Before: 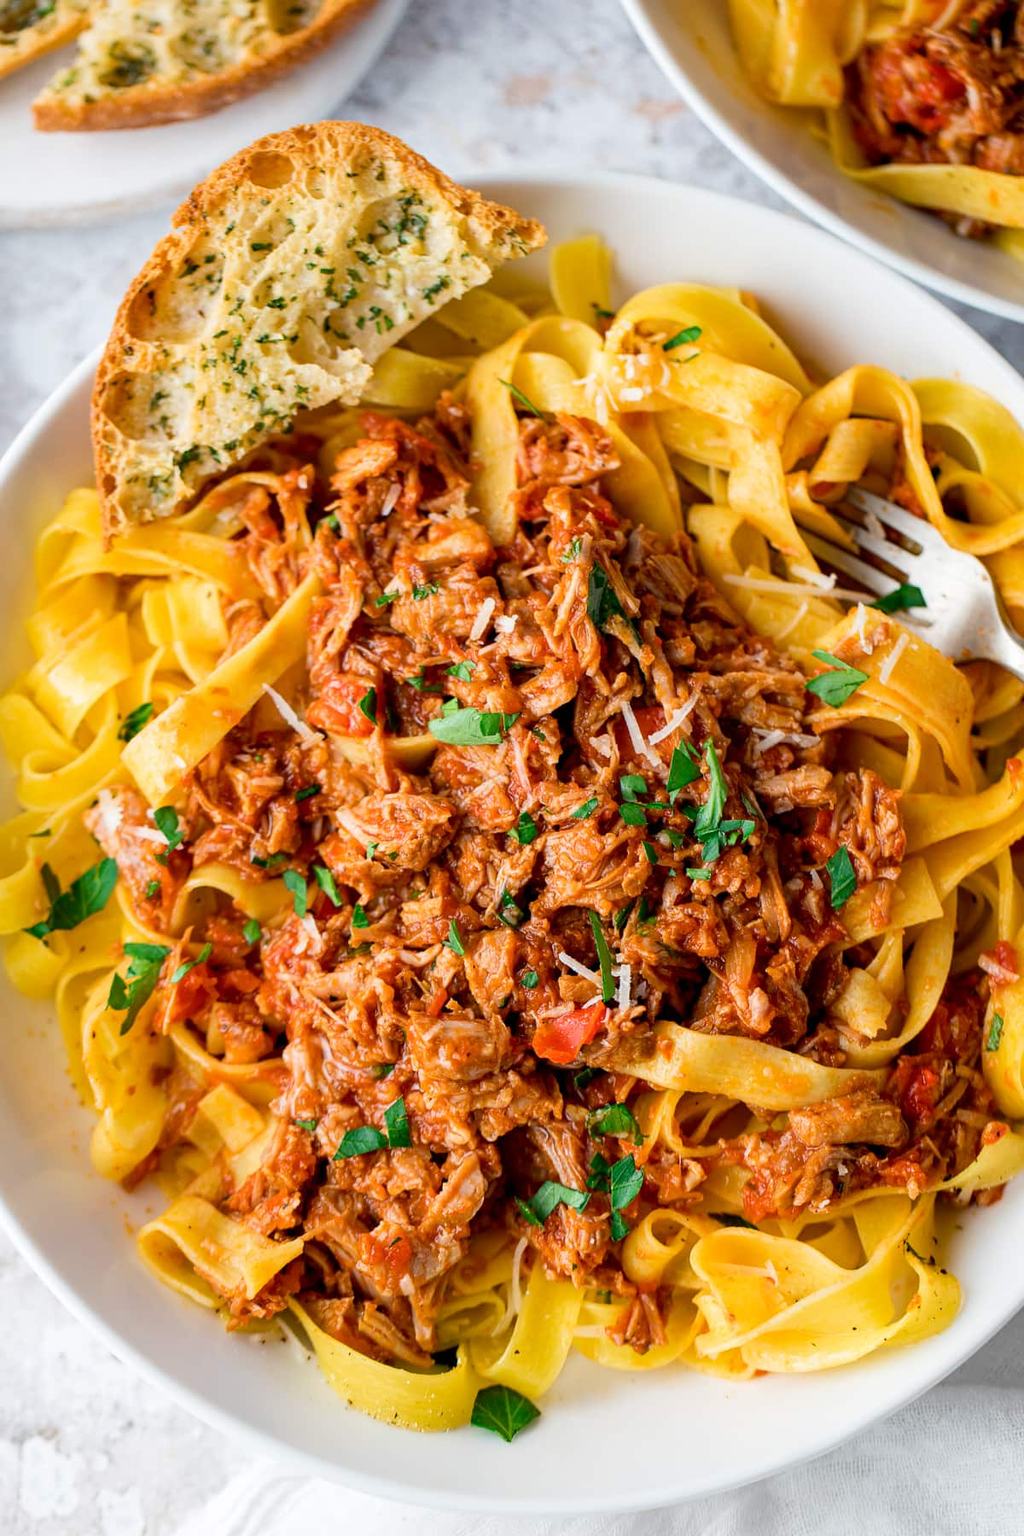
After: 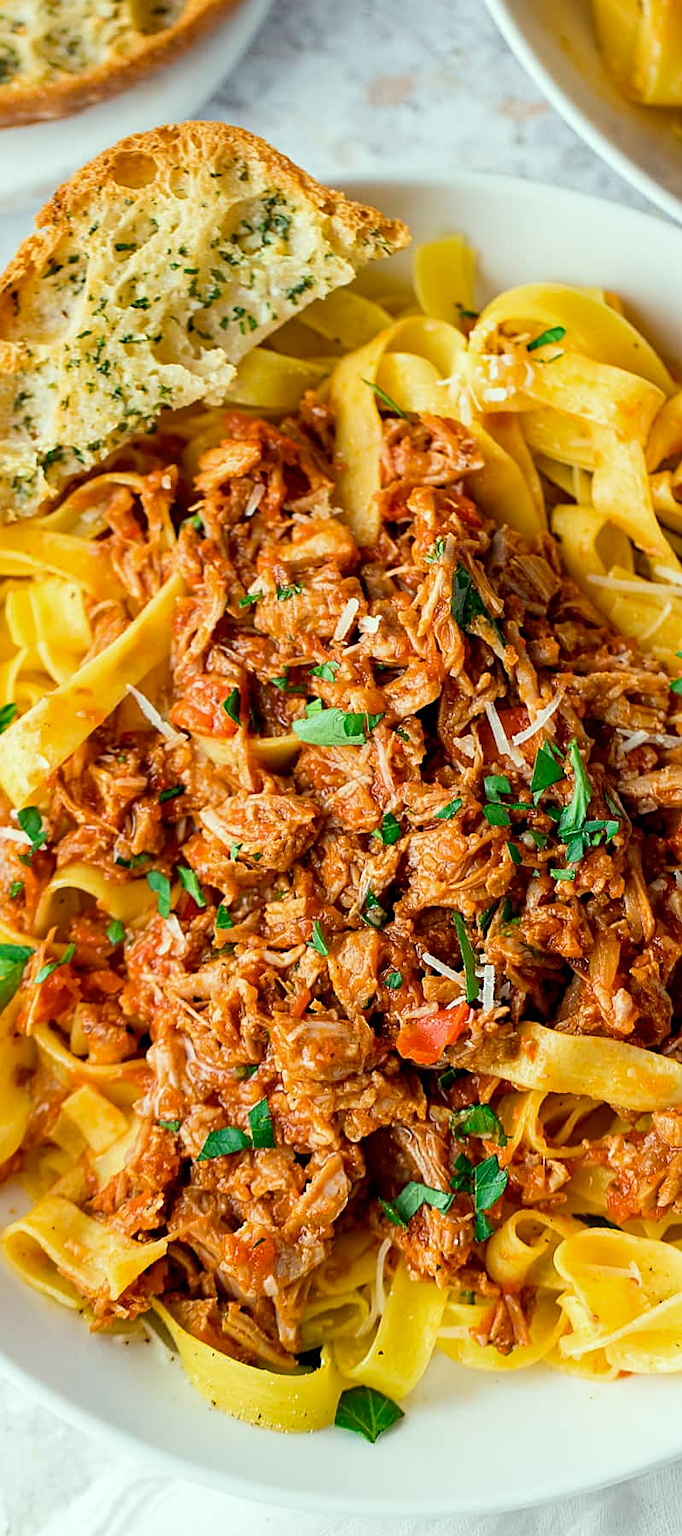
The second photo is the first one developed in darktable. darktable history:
crop and rotate: left 13.353%, right 20.024%
sharpen: on, module defaults
color correction: highlights a* -7.76, highlights b* 3.7
